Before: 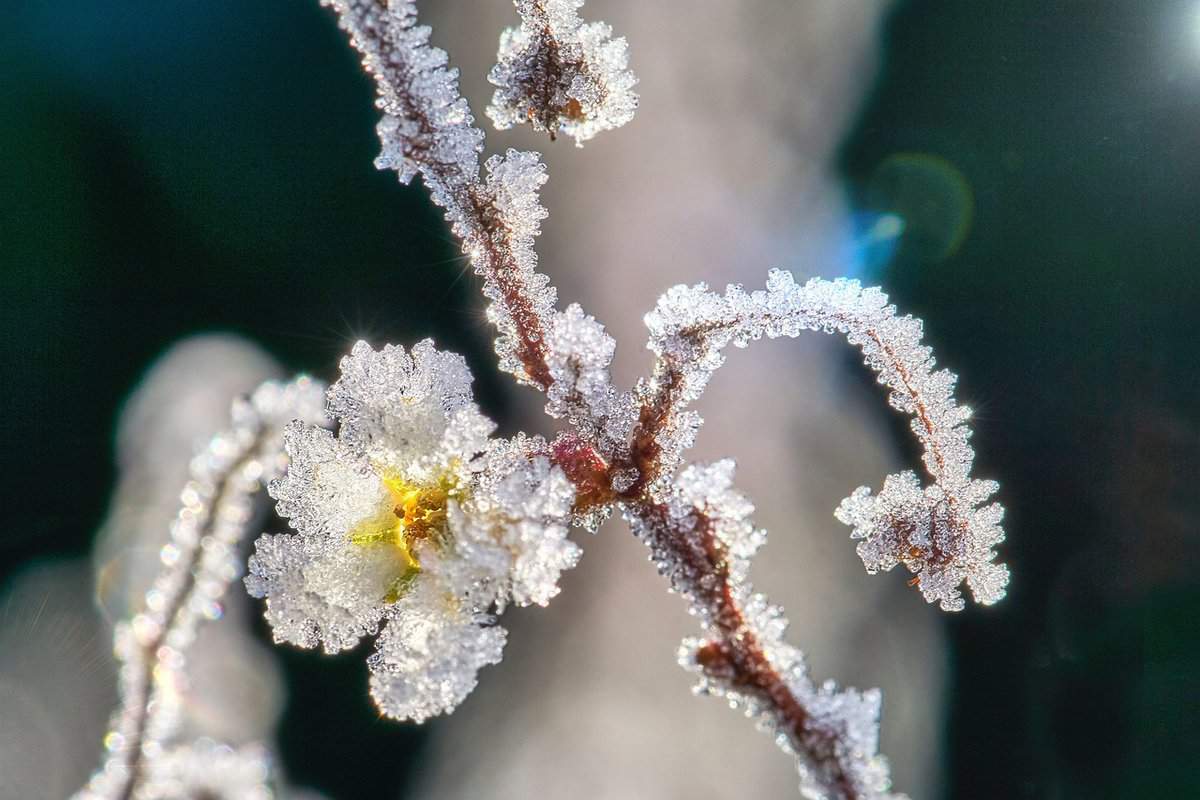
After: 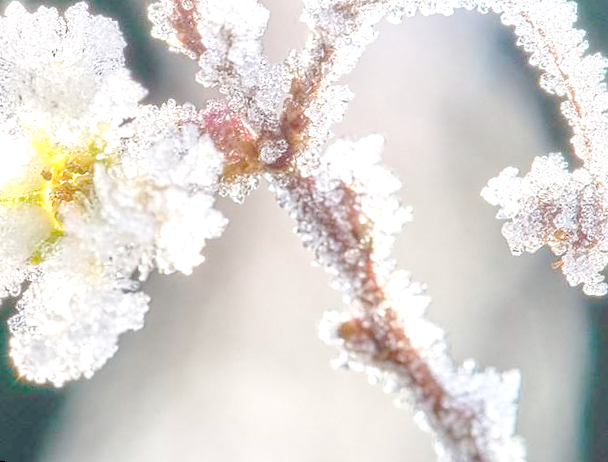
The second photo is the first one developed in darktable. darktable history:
rotate and perspective: rotation 2.27°, automatic cropping off
crop: left 29.672%, top 41.786%, right 20.851%, bottom 3.487%
white balance: emerald 1
exposure: exposure 0.3 EV
